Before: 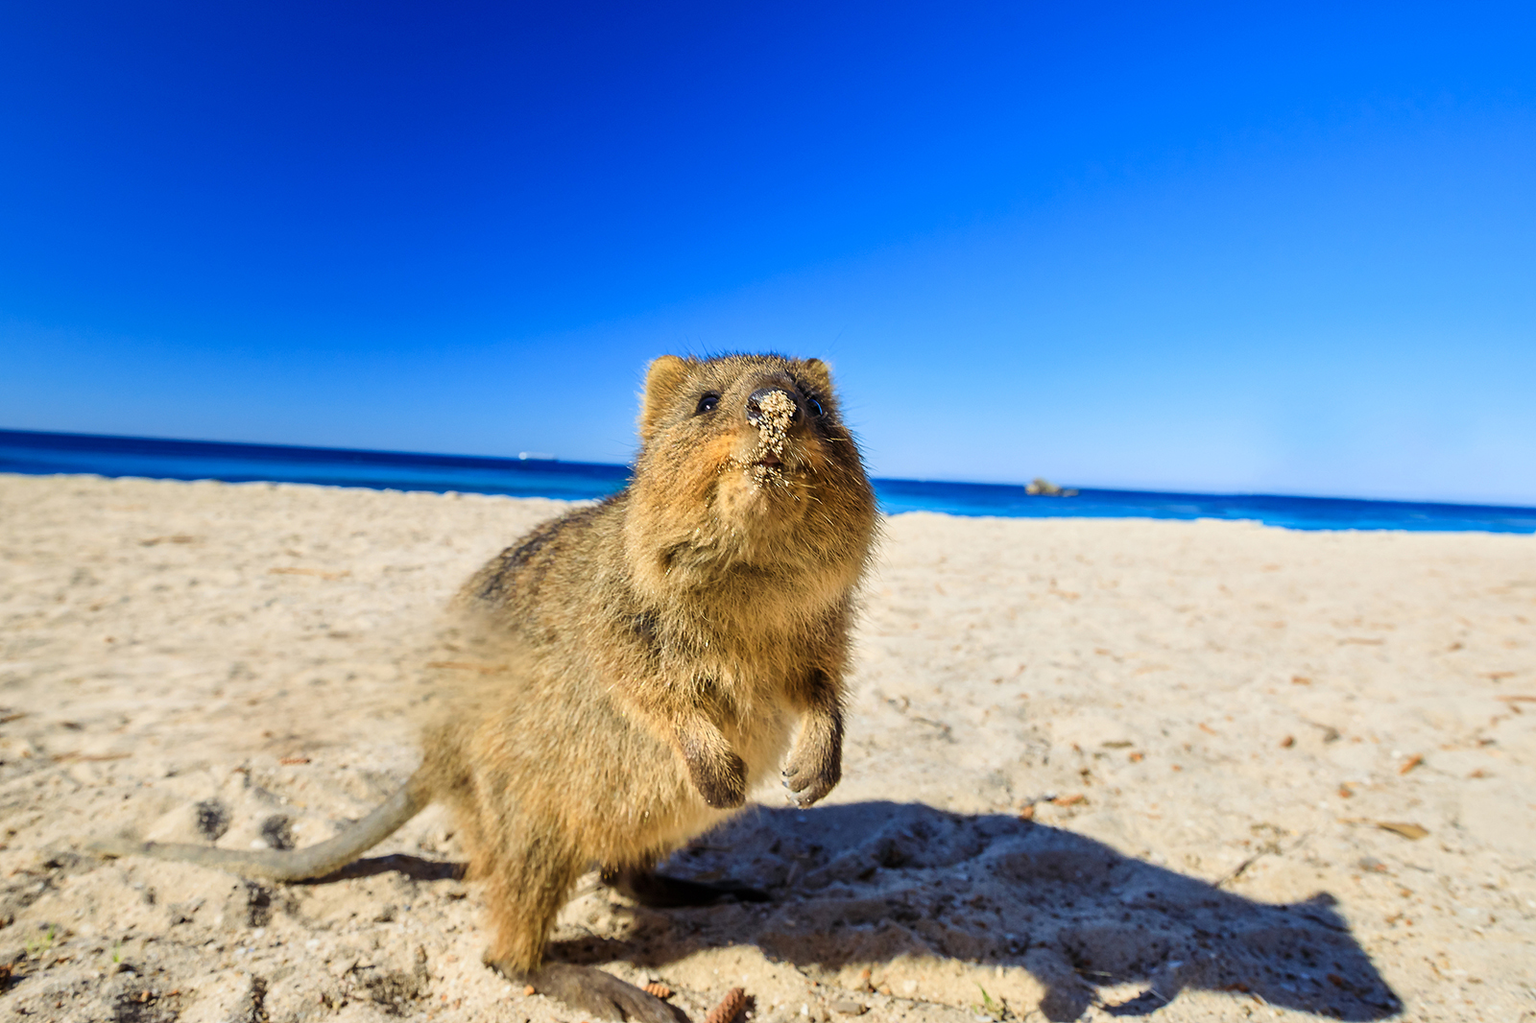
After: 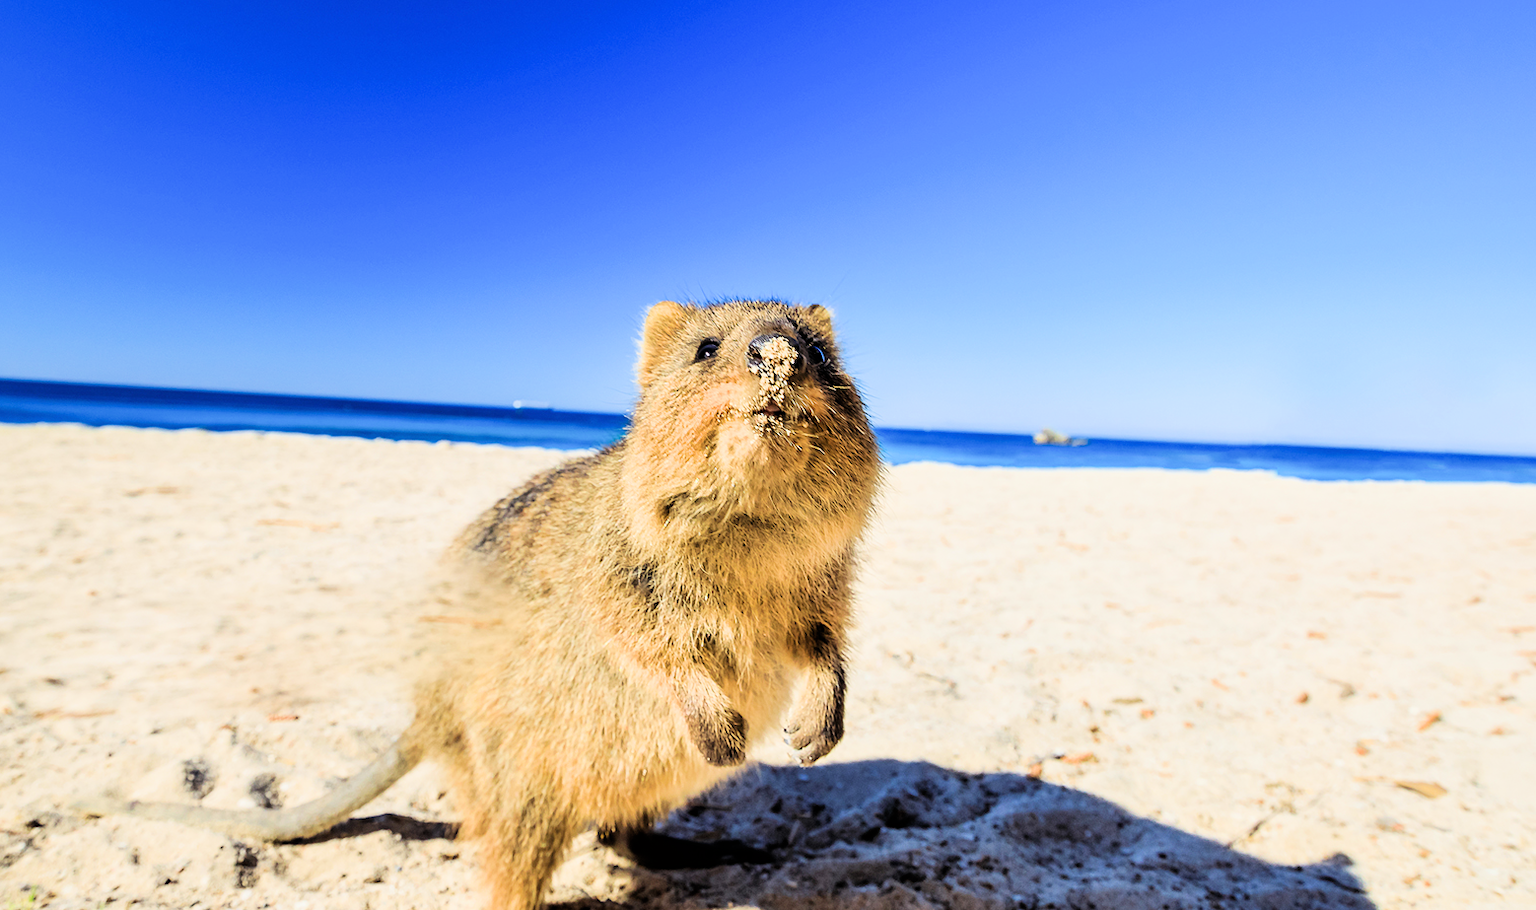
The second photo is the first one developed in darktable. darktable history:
exposure: black level correction 0, exposure 1 EV, compensate highlight preservation false
crop: left 1.305%, top 6.15%, right 1.307%, bottom 7.144%
filmic rgb: black relative exposure -5.04 EV, white relative exposure 3.96 EV, threshold 3.03 EV, hardness 2.89, contrast 1.298, enable highlight reconstruction true
